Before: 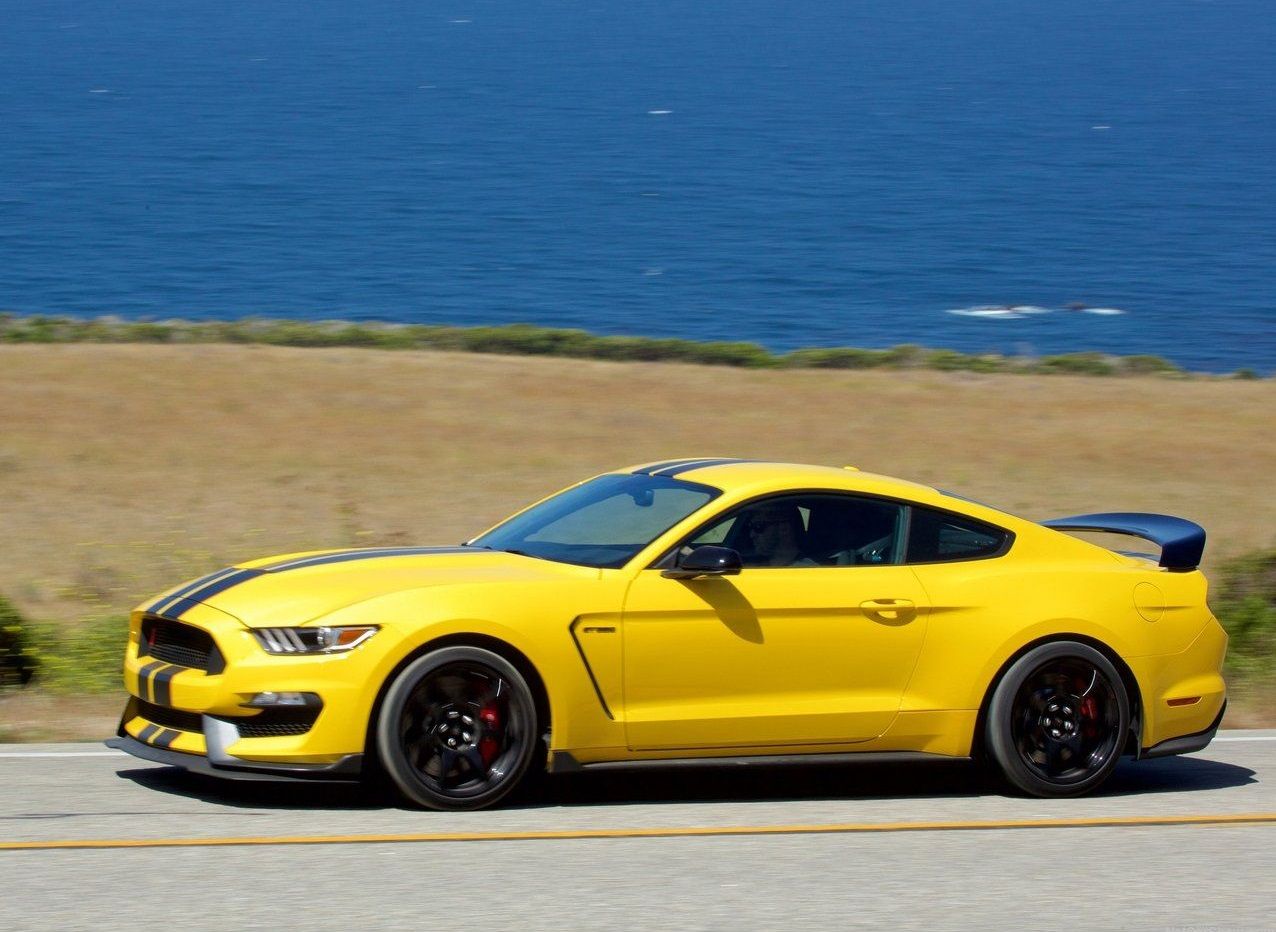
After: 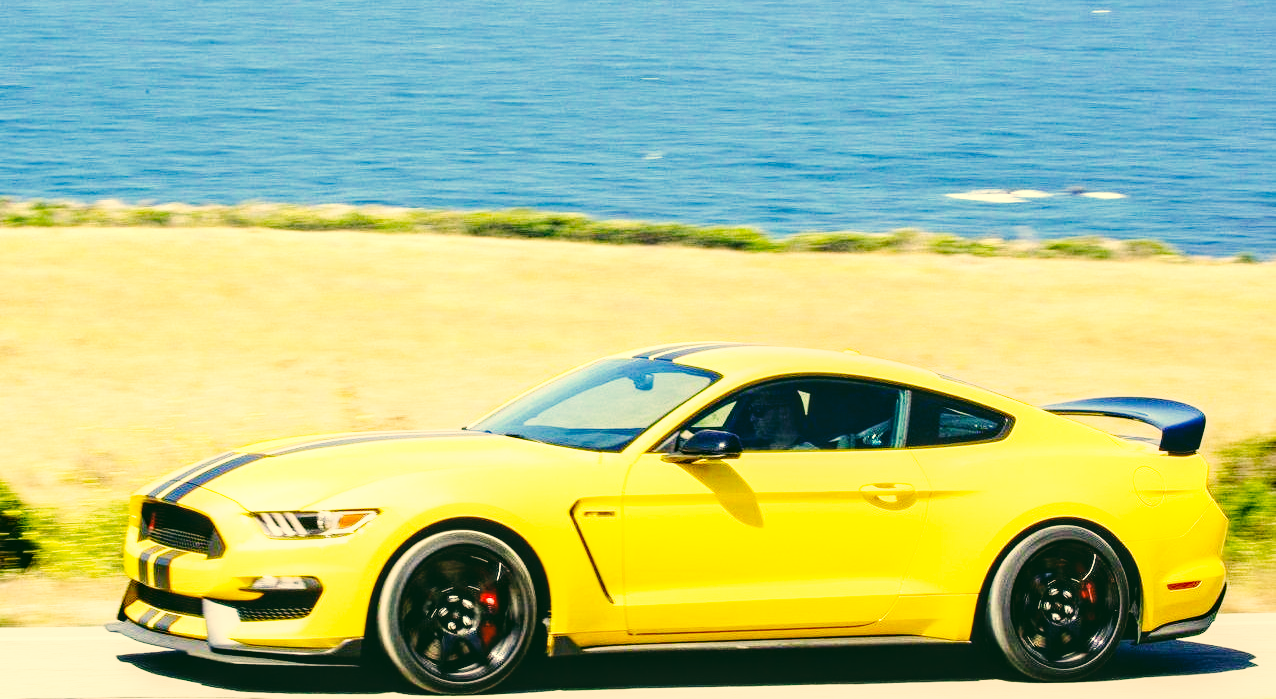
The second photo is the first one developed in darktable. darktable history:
crop and rotate: top 12.5%, bottom 12.5%
local contrast: on, module defaults
base curve: curves: ch0 [(0, 0) (0, 0) (0.002, 0.001) (0.008, 0.003) (0.019, 0.011) (0.037, 0.037) (0.064, 0.11) (0.102, 0.232) (0.152, 0.379) (0.216, 0.524) (0.296, 0.665) (0.394, 0.789) (0.512, 0.881) (0.651, 0.945) (0.813, 0.986) (1, 1)], preserve colors none
color correction: highlights a* 5.3, highlights b* 24.26, shadows a* -15.58, shadows b* 4.02
exposure: black level correction 0, exposure 0.877 EV, compensate exposure bias true, compensate highlight preservation false
